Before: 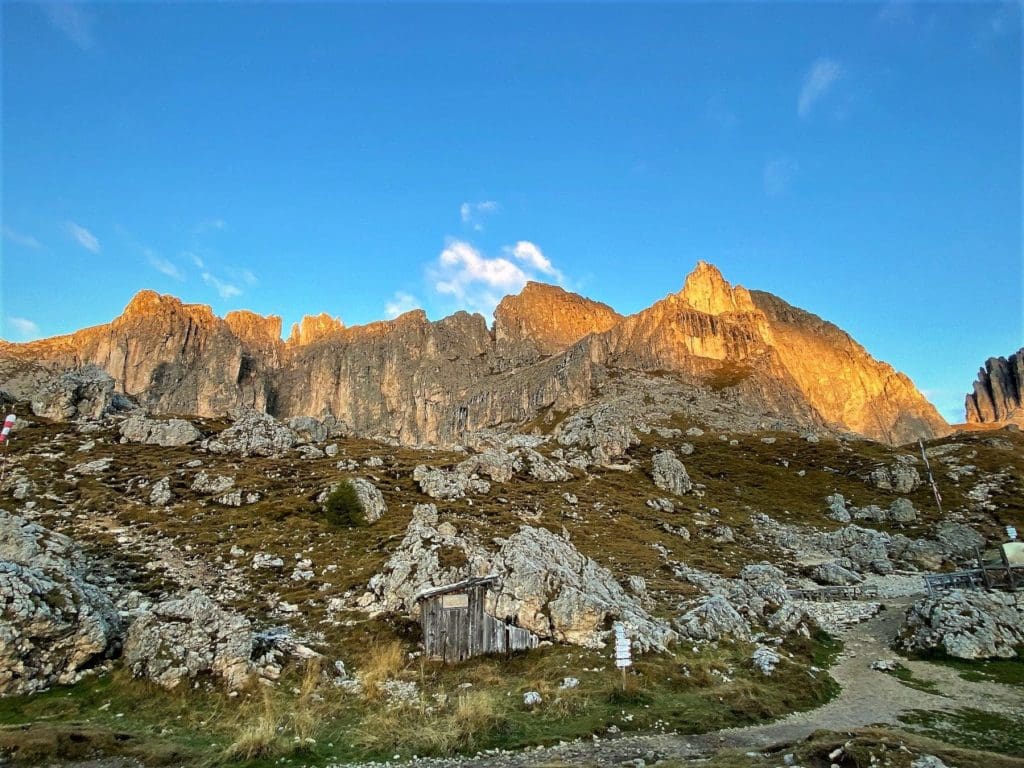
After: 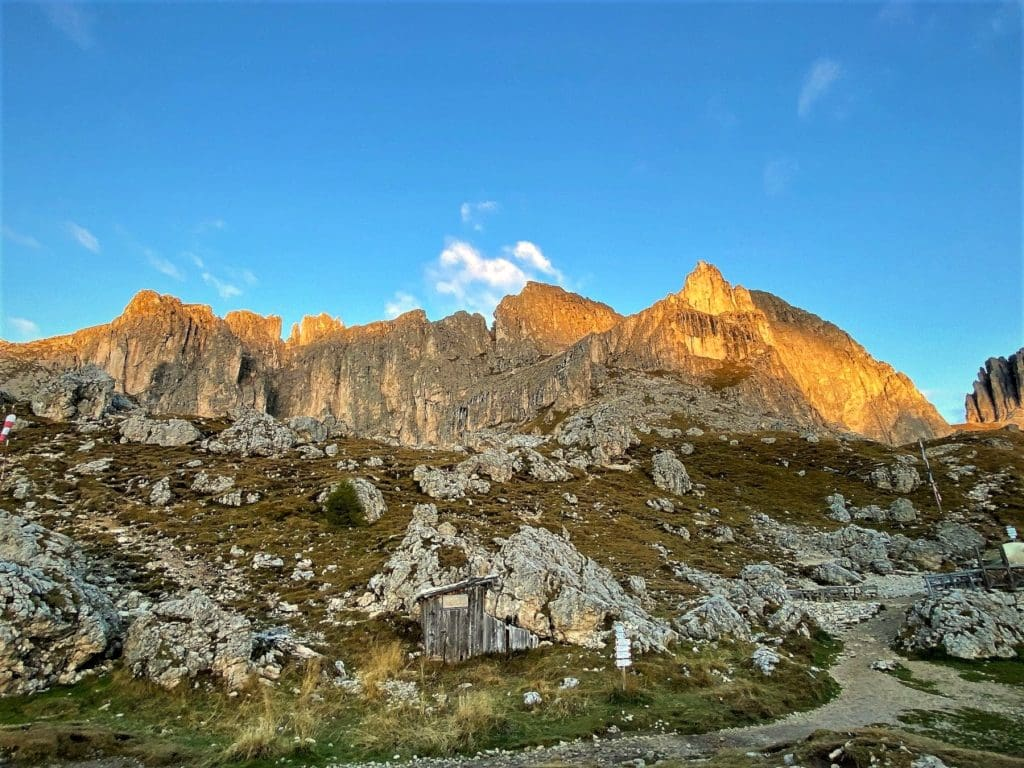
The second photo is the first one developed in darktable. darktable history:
color correction: highlights b* 3
levels: mode automatic, black 0.023%, white 99.97%, levels [0.062, 0.494, 0.925]
